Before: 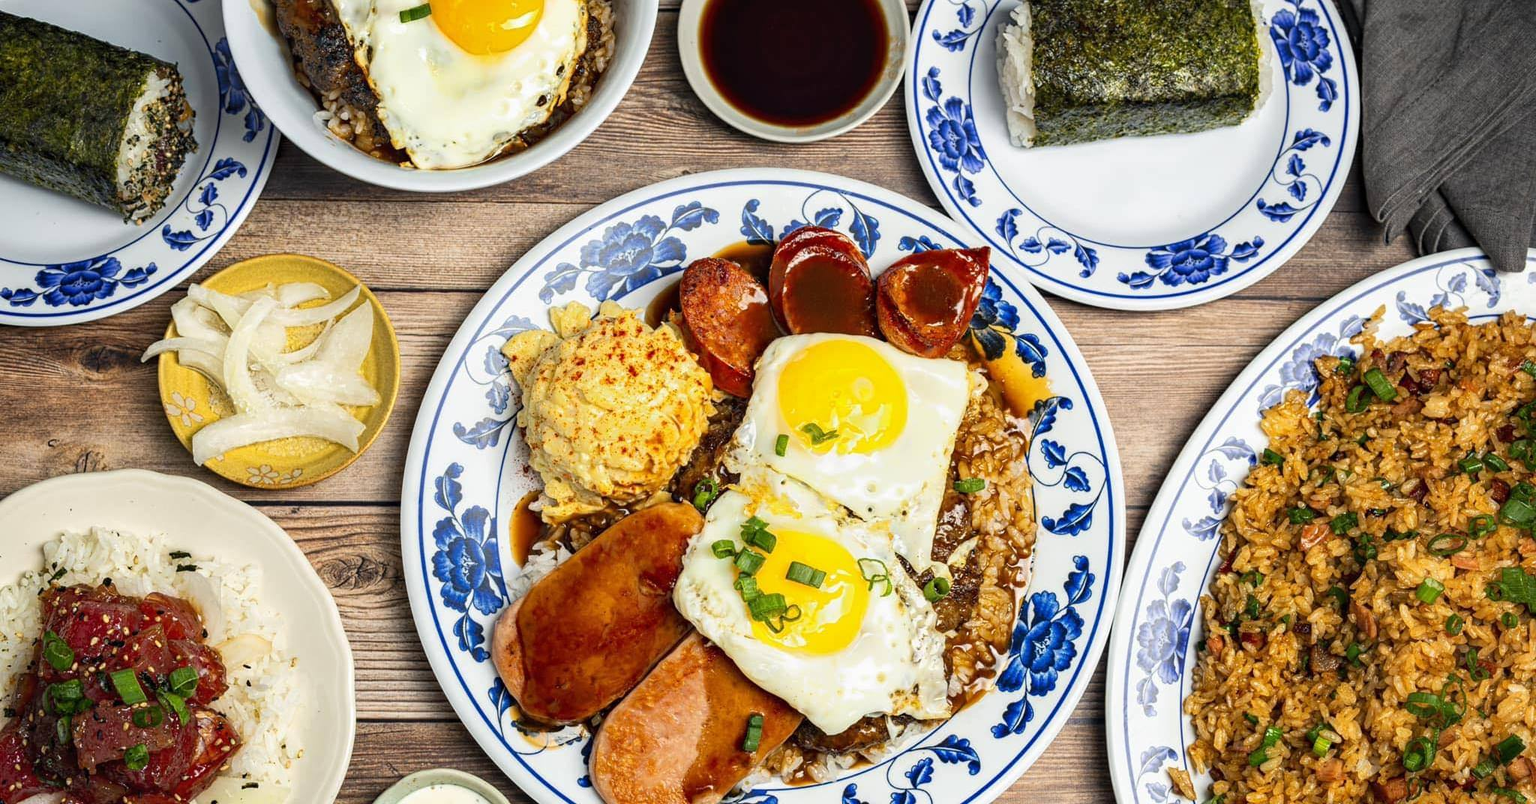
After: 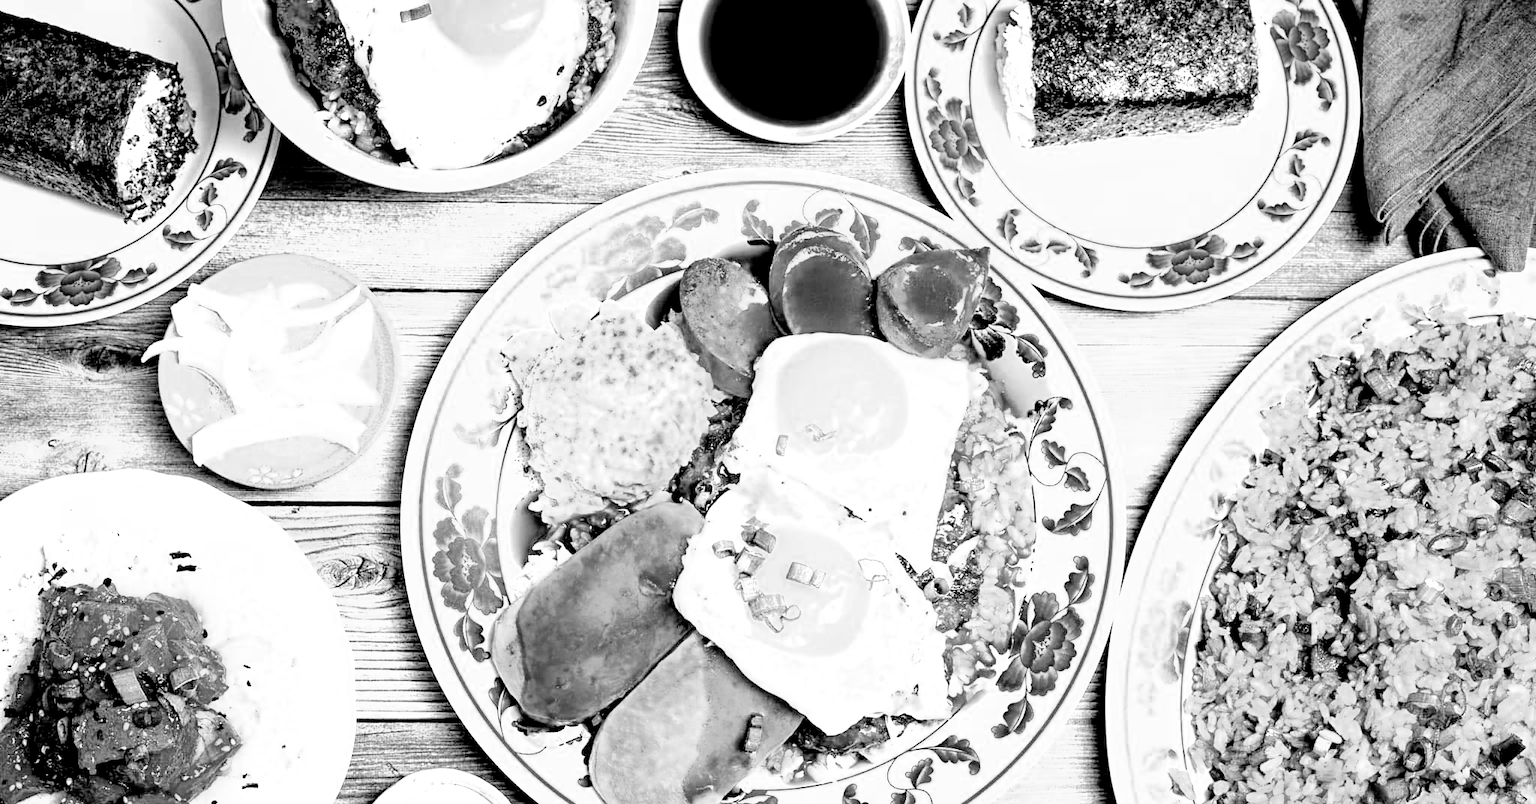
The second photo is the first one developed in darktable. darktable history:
monochrome: a -6.99, b 35.61, size 1.4
exposure: black level correction 0, exposure 1.1 EV, compensate exposure bias true, compensate highlight preservation false
color zones: curves: ch1 [(0, 0.831) (0.08, 0.771) (0.157, 0.268) (0.241, 0.207) (0.562, -0.005) (0.714, -0.013) (0.876, 0.01) (1, 0.831)]
filmic rgb: middle gray luminance 13.55%, black relative exposure -1.97 EV, white relative exposure 3.1 EV, threshold 6 EV, target black luminance 0%, hardness 1.79, latitude 59.23%, contrast 1.728, highlights saturation mix 5%, shadows ↔ highlights balance -37.52%, add noise in highlights 0, color science v3 (2019), use custom middle-gray values true, iterations of high-quality reconstruction 0, contrast in highlights soft, enable highlight reconstruction true
